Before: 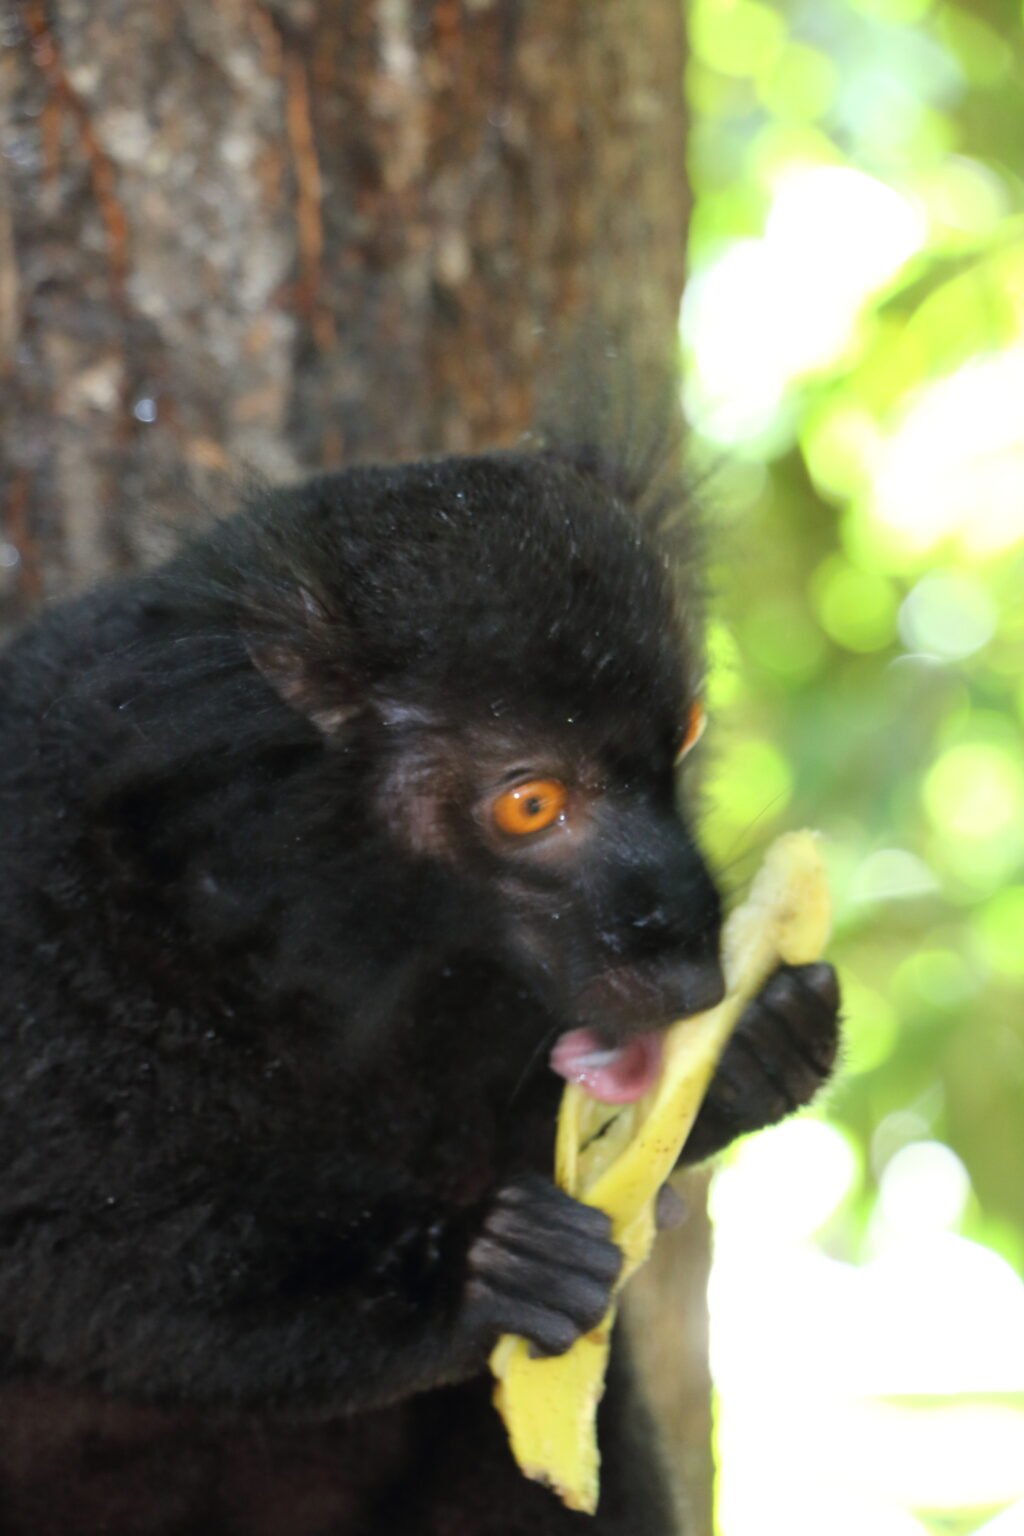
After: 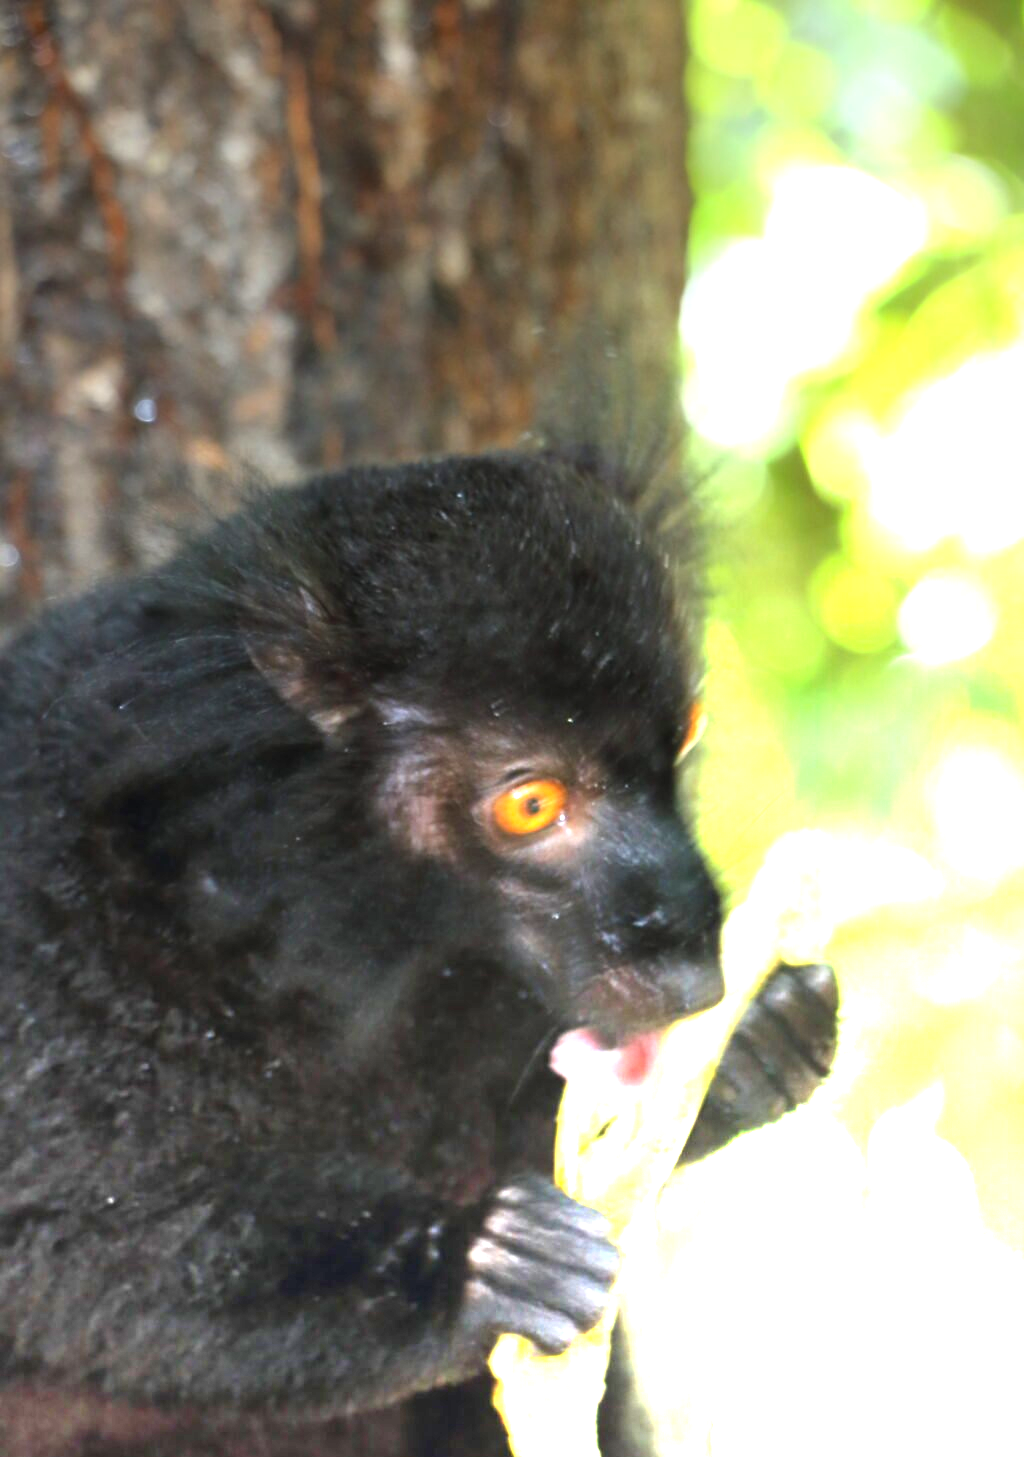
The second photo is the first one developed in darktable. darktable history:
graduated density: density -3.9 EV
crop and rotate: top 0%, bottom 5.097%
color balance: contrast 10%
